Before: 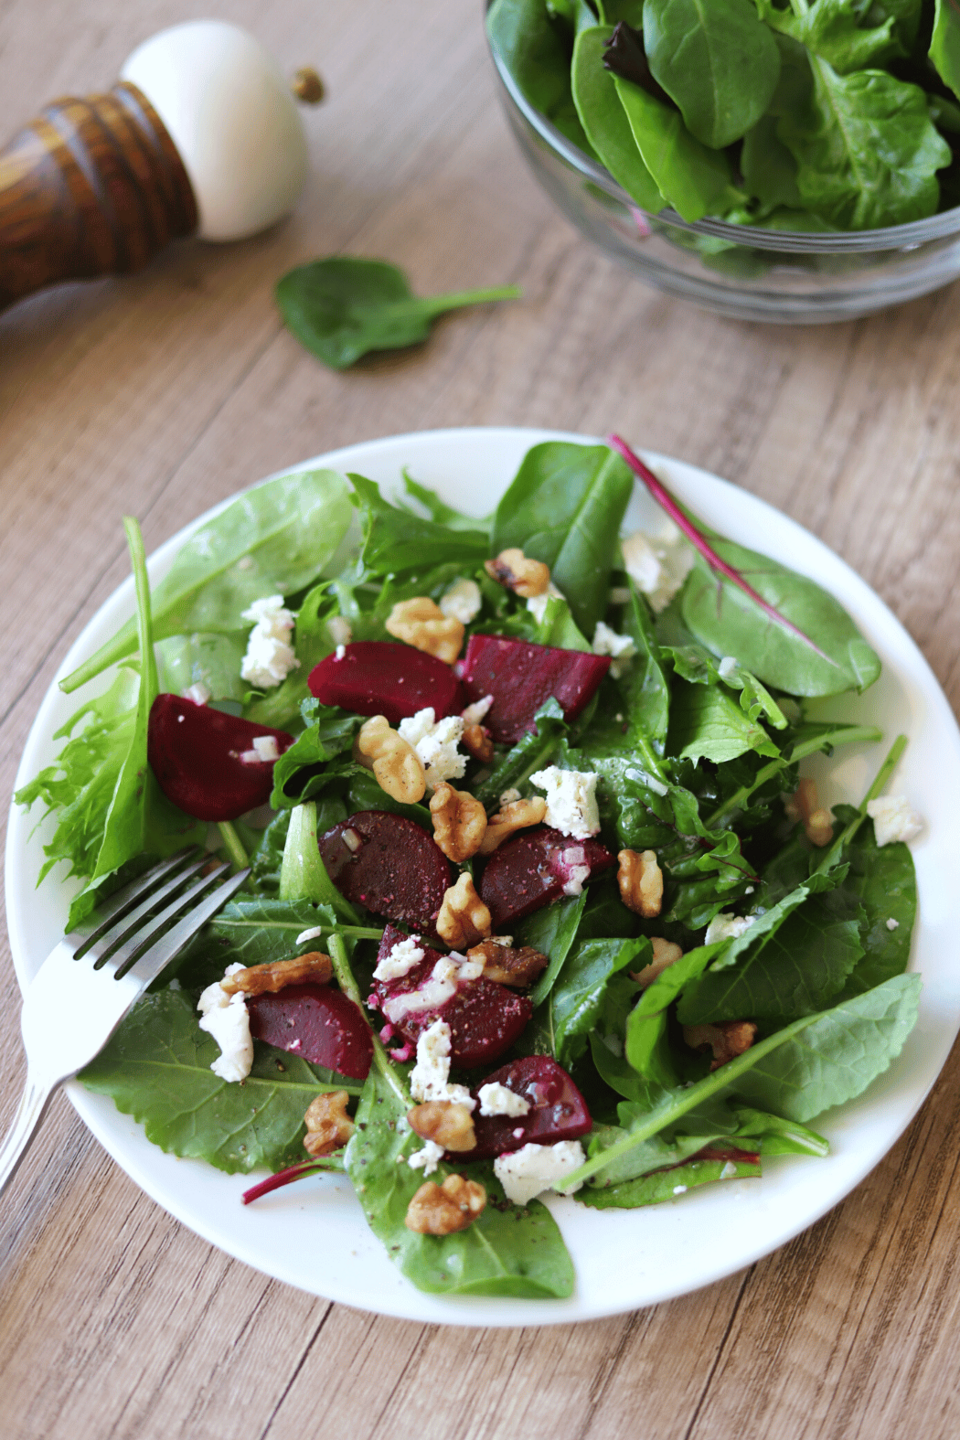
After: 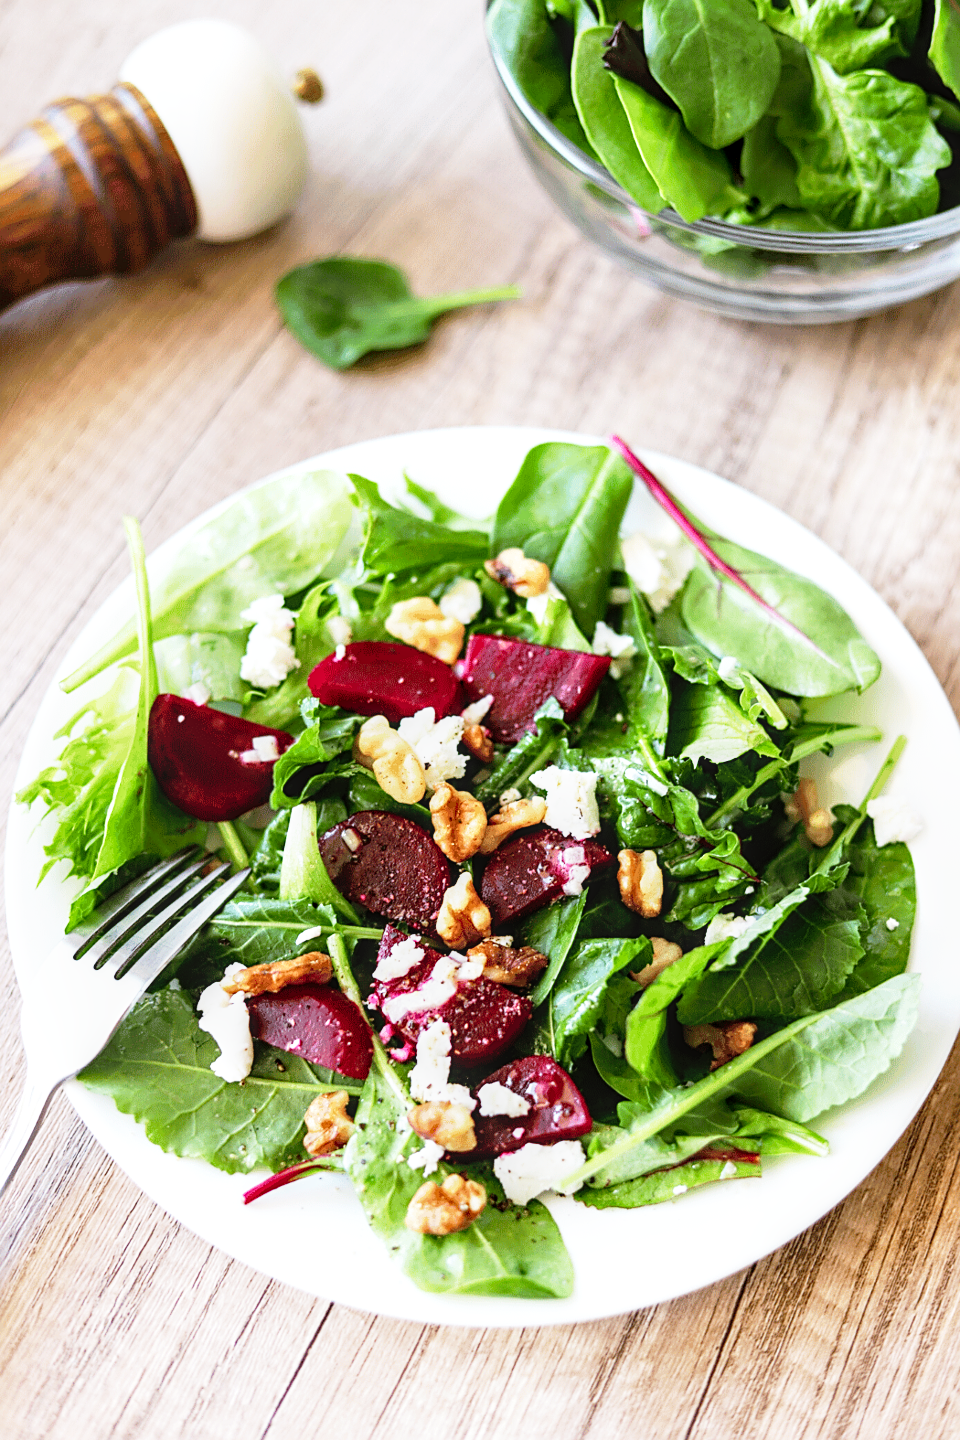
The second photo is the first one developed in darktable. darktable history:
local contrast: on, module defaults
base curve: curves: ch0 [(0, 0) (0.012, 0.01) (0.073, 0.168) (0.31, 0.711) (0.645, 0.957) (1, 1)], preserve colors none
sharpen: amount 0.496
